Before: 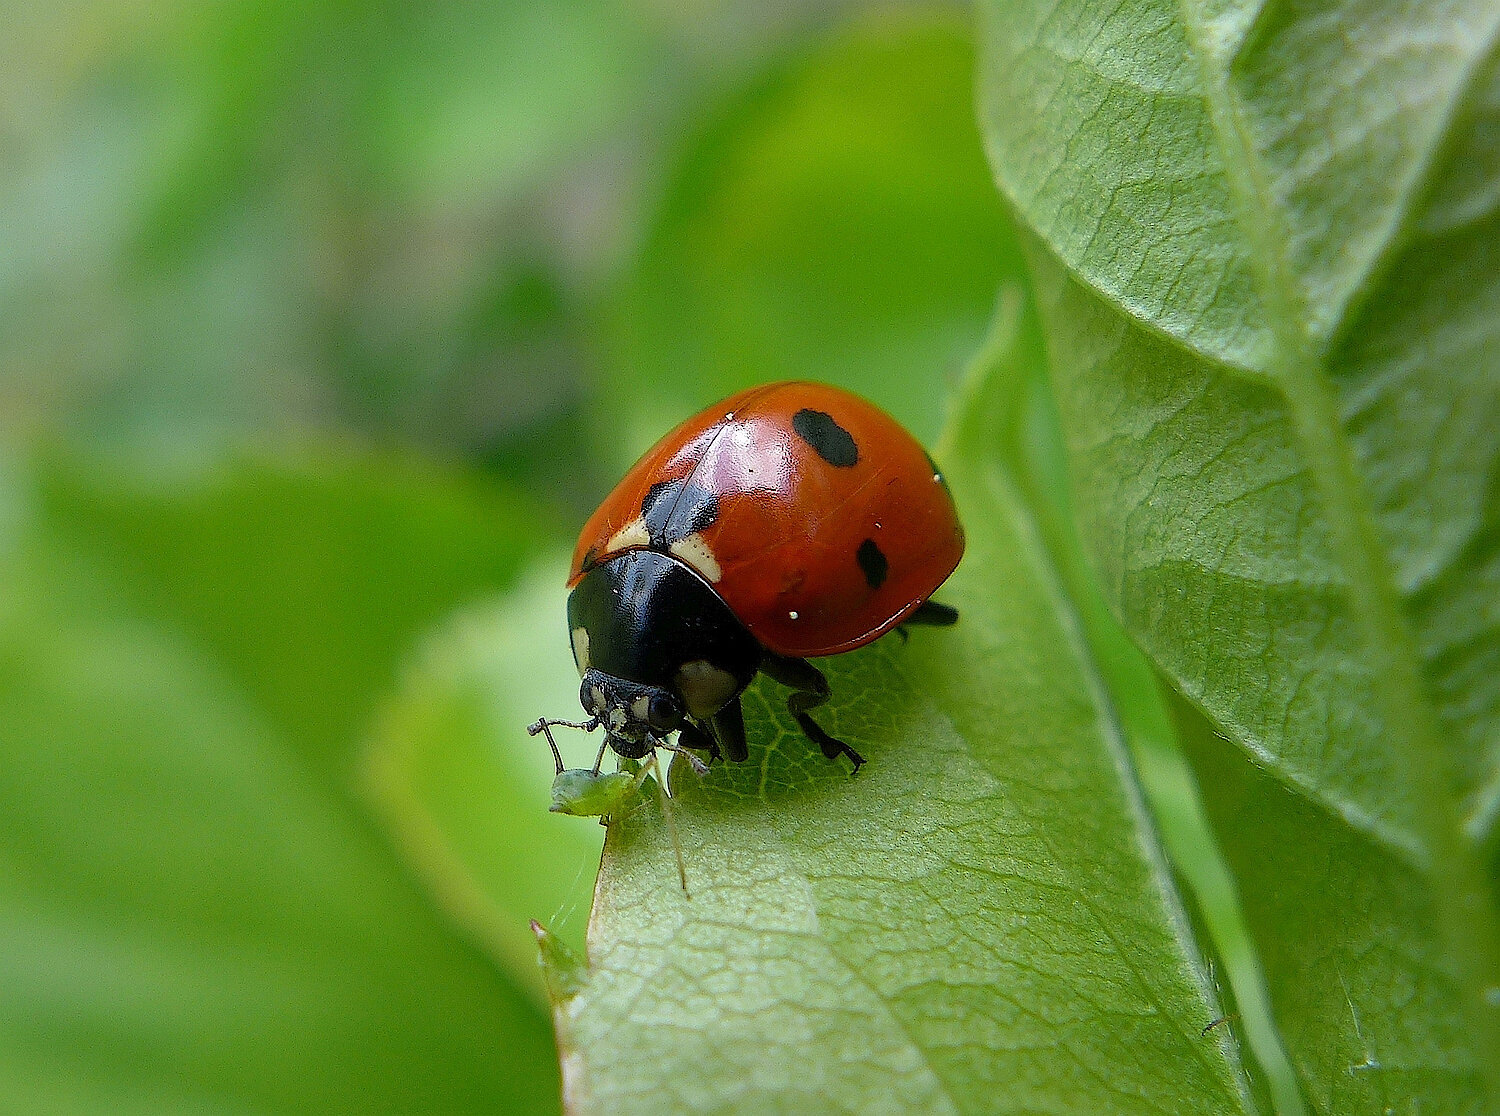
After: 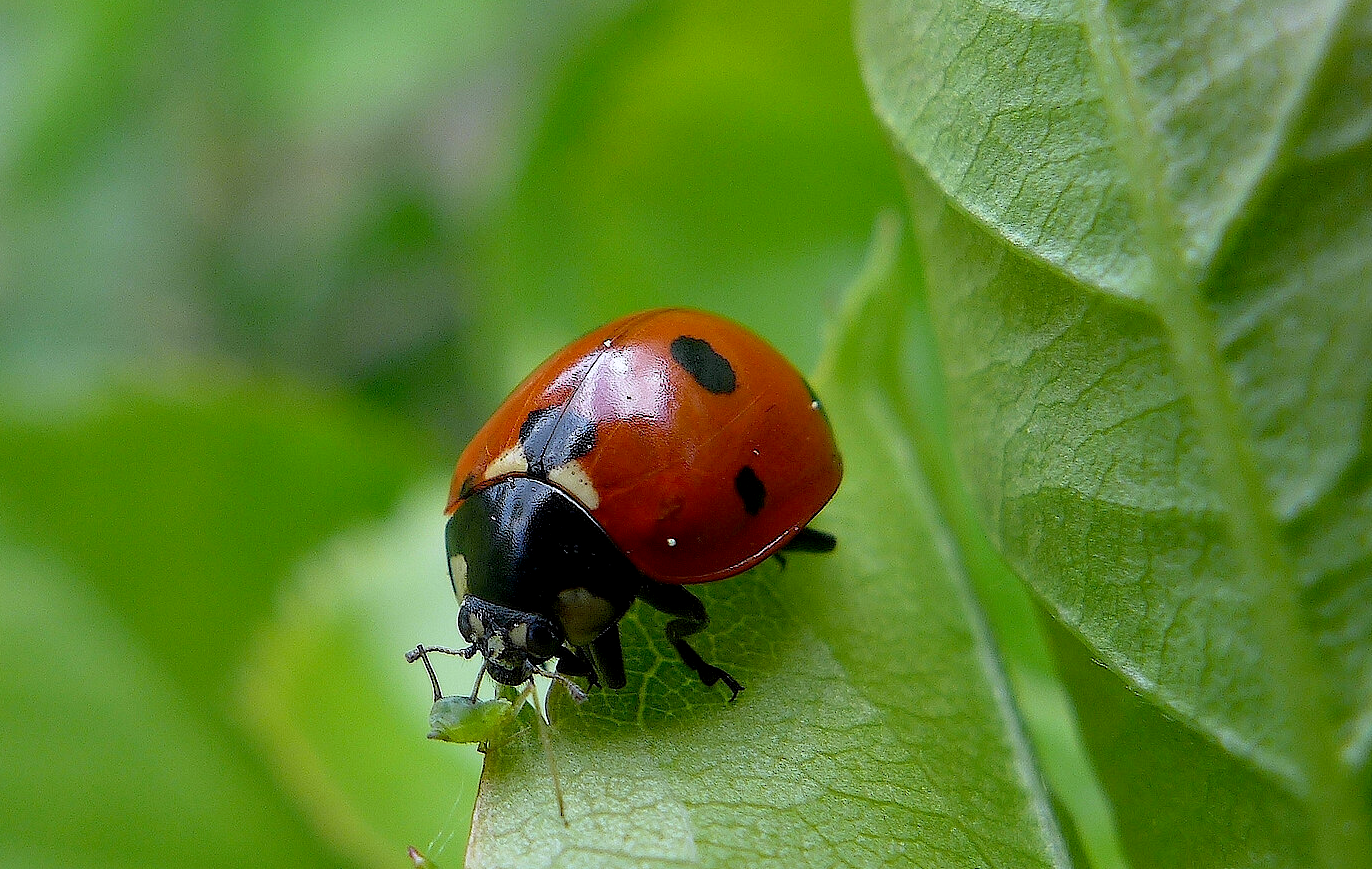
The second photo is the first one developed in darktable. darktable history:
crop: left 8.155%, top 6.611%, bottom 15.385%
white balance: red 0.984, blue 1.059
exposure: black level correction 0.005, exposure 0.001 EV, compensate highlight preservation false
